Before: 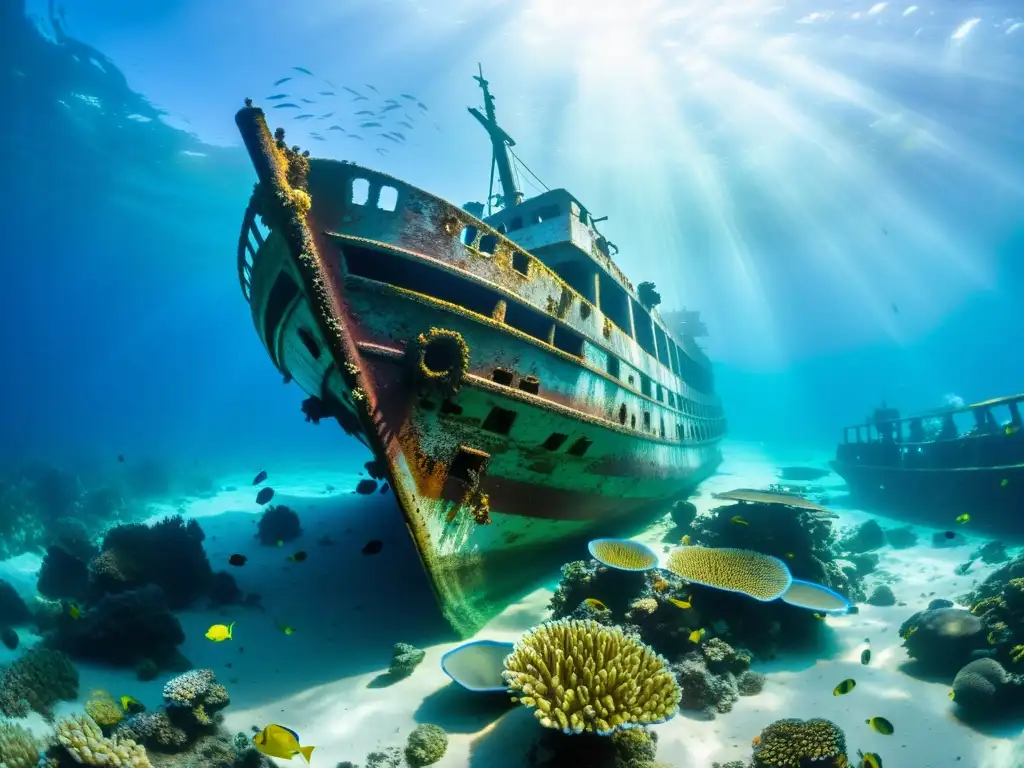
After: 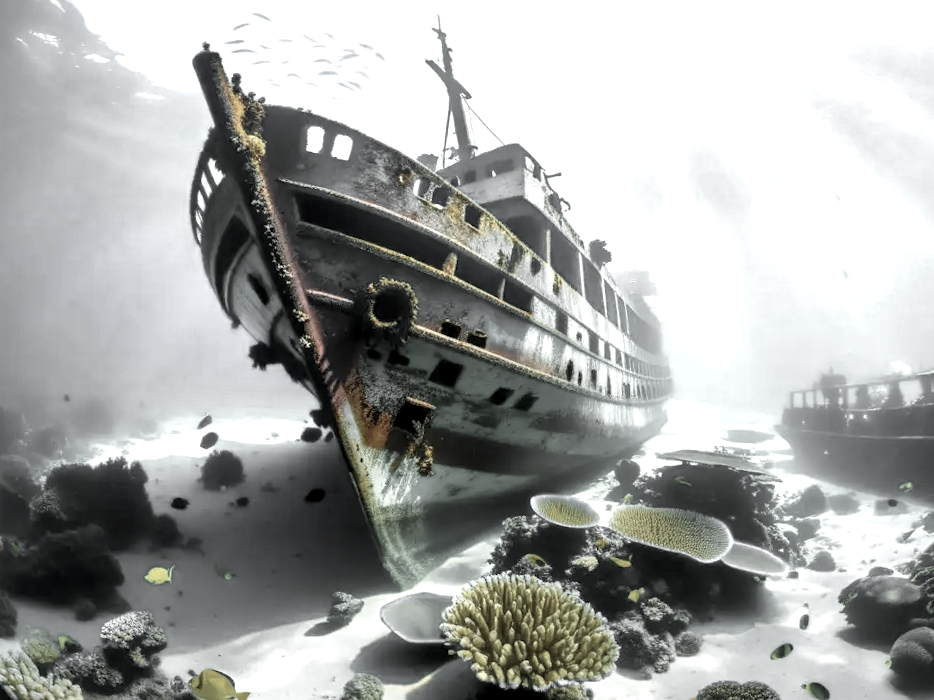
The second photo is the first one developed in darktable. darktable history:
exposure: black level correction 0.003, exposure 0.383 EV, compensate highlight preservation false
color zones: curves: ch0 [(0, 0.613) (0.01, 0.613) (0.245, 0.448) (0.498, 0.529) (0.642, 0.665) (0.879, 0.777) (0.99, 0.613)]; ch1 [(0, 0.035) (0.121, 0.189) (0.259, 0.197) (0.415, 0.061) (0.589, 0.022) (0.732, 0.022) (0.857, 0.026) (0.991, 0.053)]
crop and rotate: angle -1.96°, left 3.097%, top 4.154%, right 1.586%, bottom 0.529%
